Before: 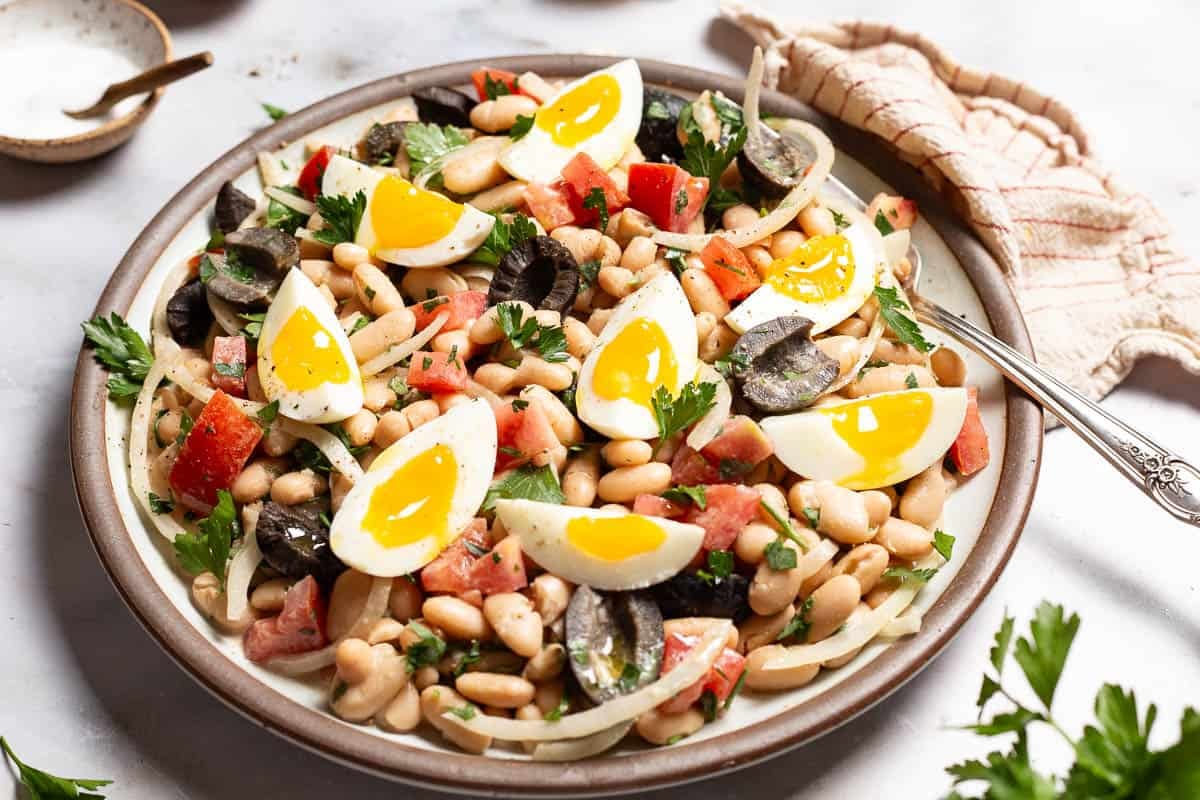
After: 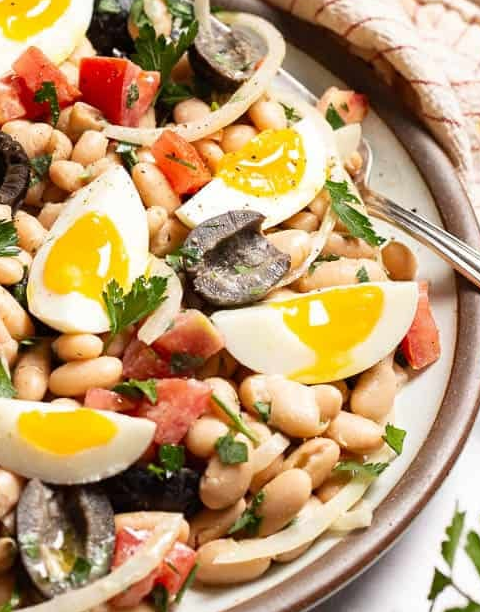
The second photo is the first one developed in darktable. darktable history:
crop: left 45.775%, top 13.341%, right 14.213%, bottom 10.097%
